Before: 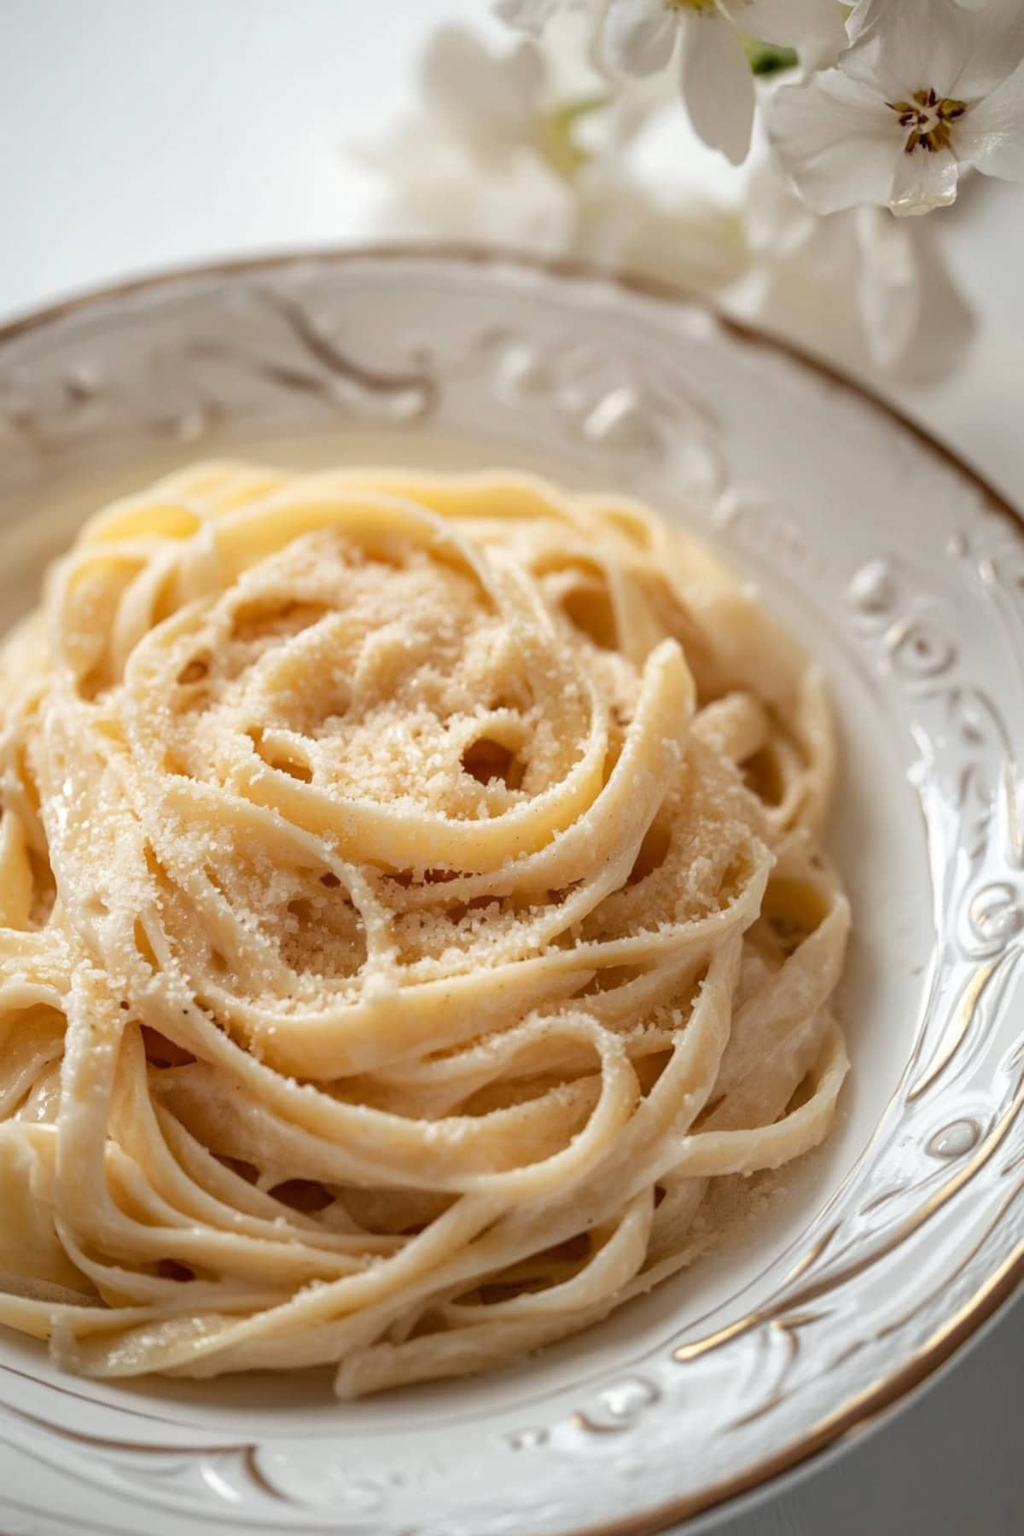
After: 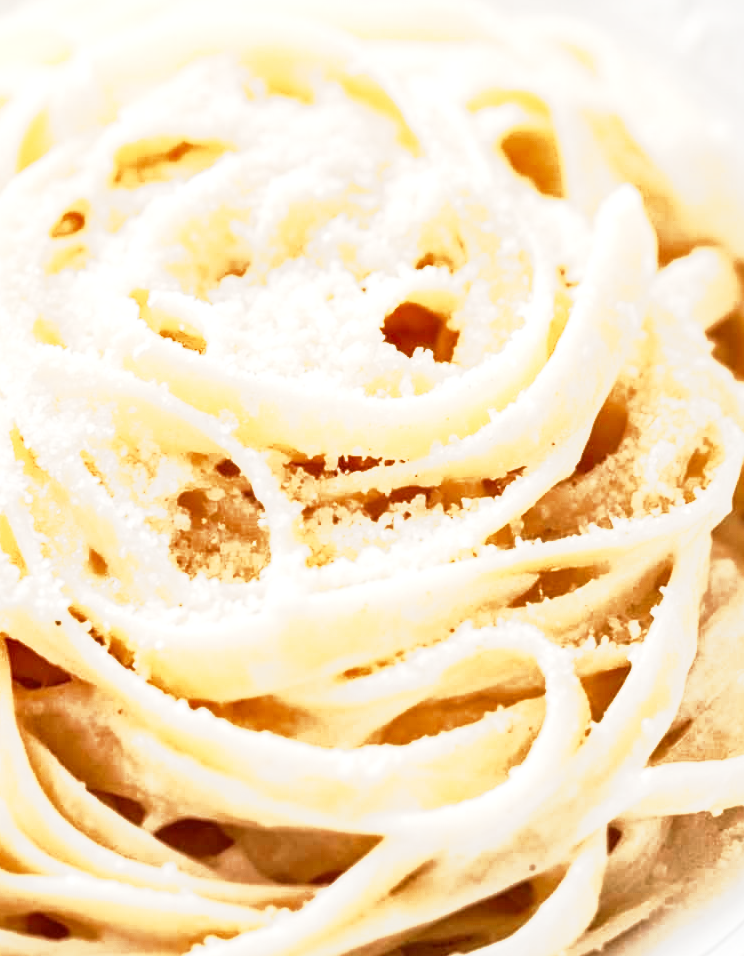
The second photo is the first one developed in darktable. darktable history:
tone curve: curves: ch0 [(0, 0) (0.003, 0.005) (0.011, 0.018) (0.025, 0.041) (0.044, 0.072) (0.069, 0.113) (0.1, 0.163) (0.136, 0.221) (0.177, 0.289) (0.224, 0.366) (0.277, 0.452) (0.335, 0.546) (0.399, 0.65) (0.468, 0.763) (0.543, 0.885) (0.623, 0.93) (0.709, 0.946) (0.801, 0.963) (0.898, 0.981) (1, 1)], preserve colors none
local contrast: mode bilateral grid, contrast 20, coarseness 50, detail 120%, midtone range 0.2
crop: left 13.312%, top 31.28%, right 24.627%, bottom 15.582%
color zones: curves: ch0 [(0, 0.5) (0.125, 0.4) (0.25, 0.5) (0.375, 0.4) (0.5, 0.4) (0.625, 0.35) (0.75, 0.35) (0.875, 0.5)]; ch1 [(0, 0.35) (0.125, 0.45) (0.25, 0.35) (0.375, 0.35) (0.5, 0.35) (0.625, 0.35) (0.75, 0.45) (0.875, 0.35)]; ch2 [(0, 0.6) (0.125, 0.5) (0.25, 0.5) (0.375, 0.6) (0.5, 0.6) (0.625, 0.5) (0.75, 0.5) (0.875, 0.5)]
exposure: black level correction 0, exposure 0.5 EV, compensate highlight preservation false
